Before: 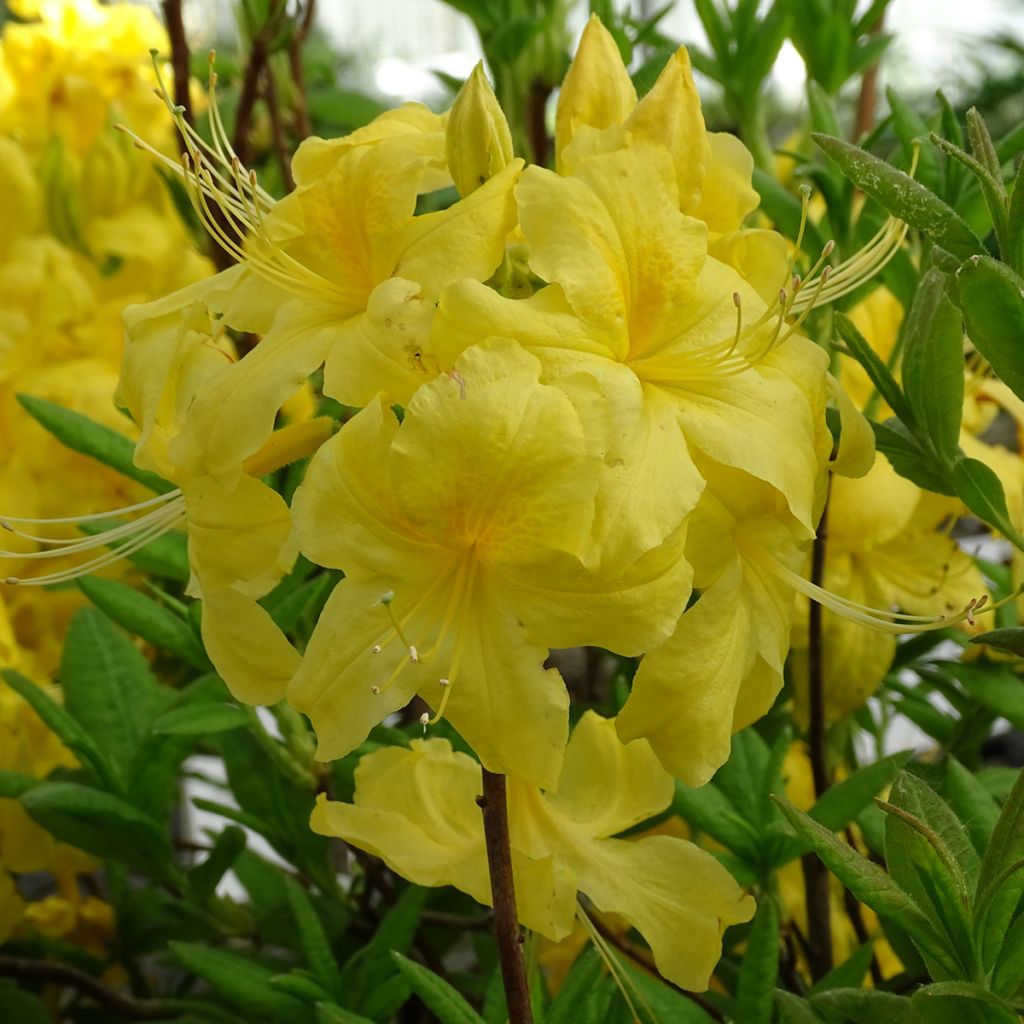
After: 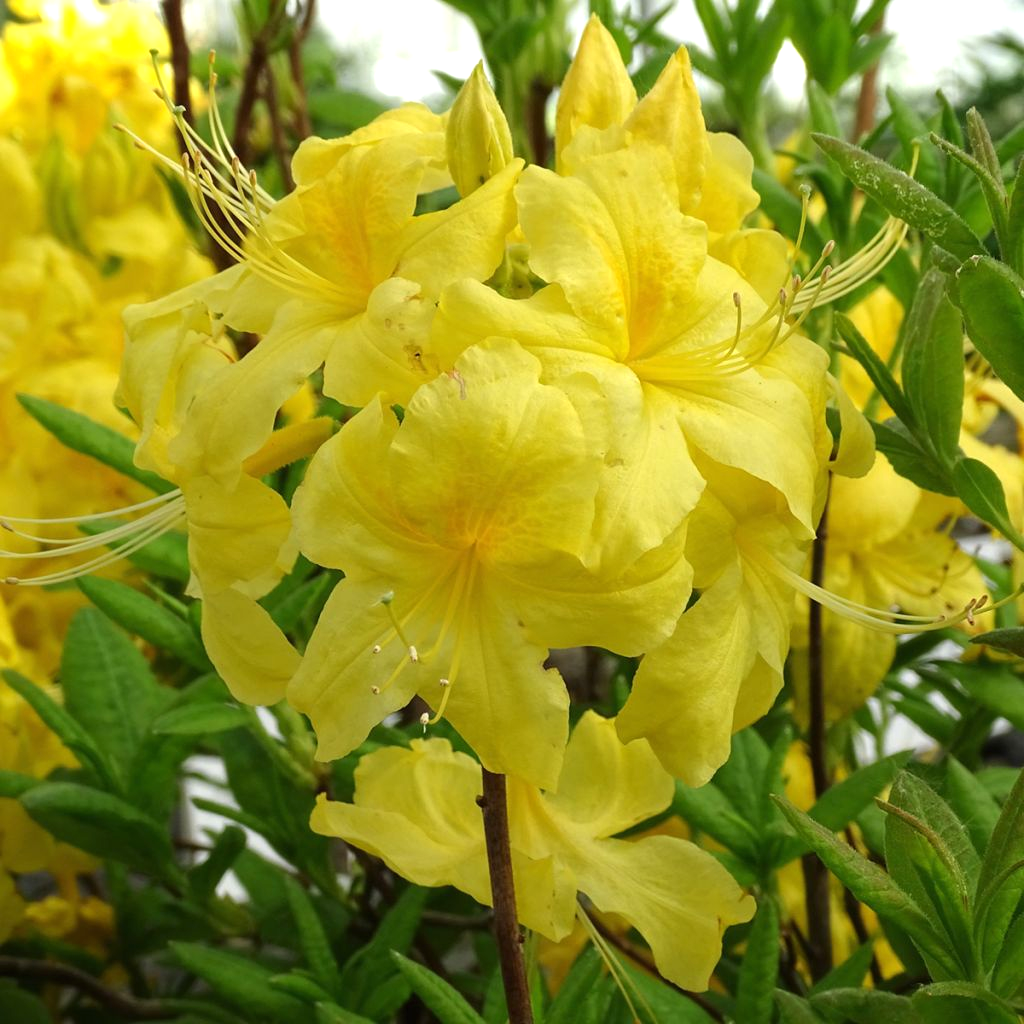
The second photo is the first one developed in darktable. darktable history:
exposure: black level correction 0, exposure 0.5 EV, compensate highlight preservation false
white balance: emerald 1
